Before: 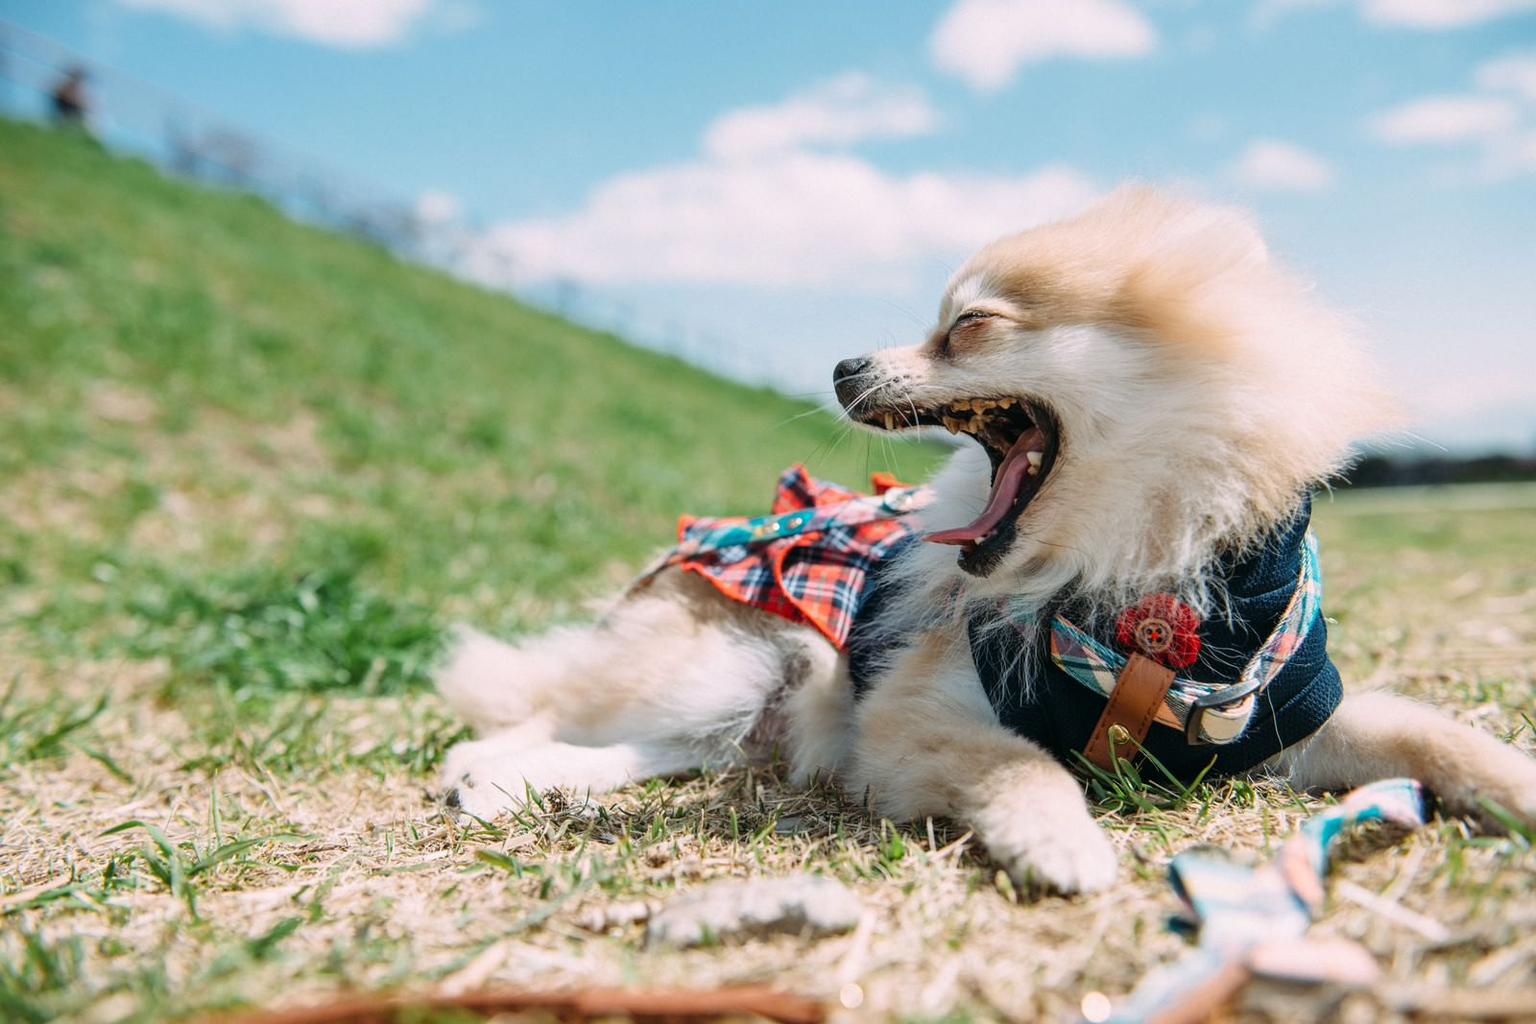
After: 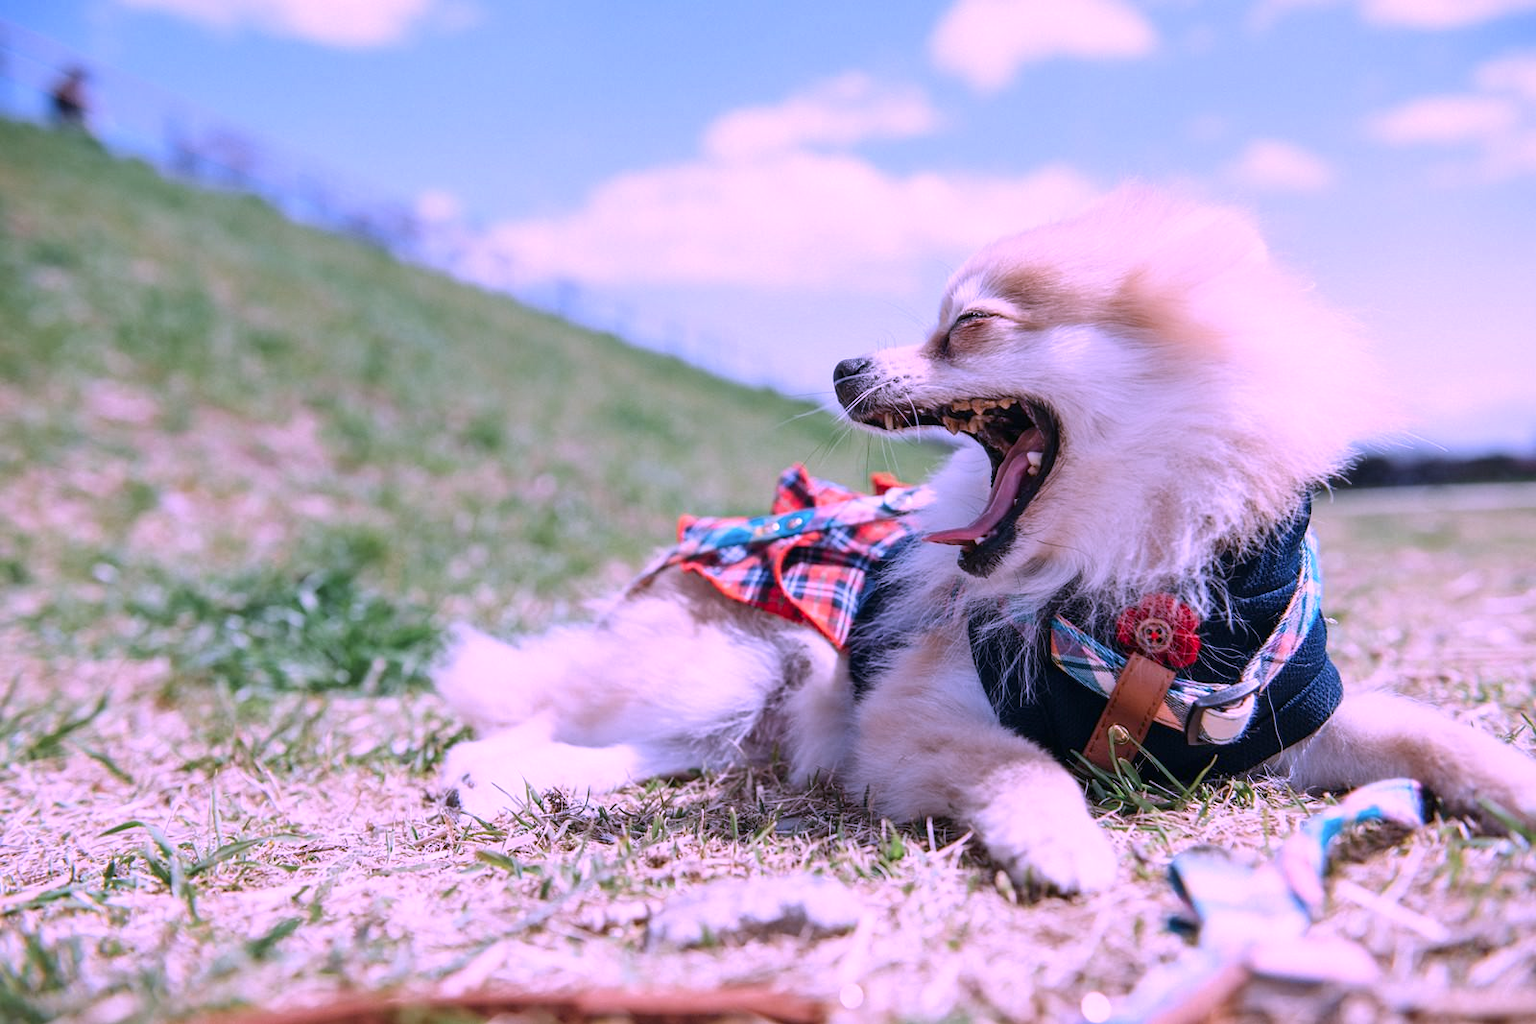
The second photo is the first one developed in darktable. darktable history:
color calibration: output R [1.107, -0.012, -0.003, 0], output B [0, 0, 1.308, 0], illuminant custom, x 0.389, y 0.387, temperature 3838.64 K
exposure: compensate highlight preservation false
